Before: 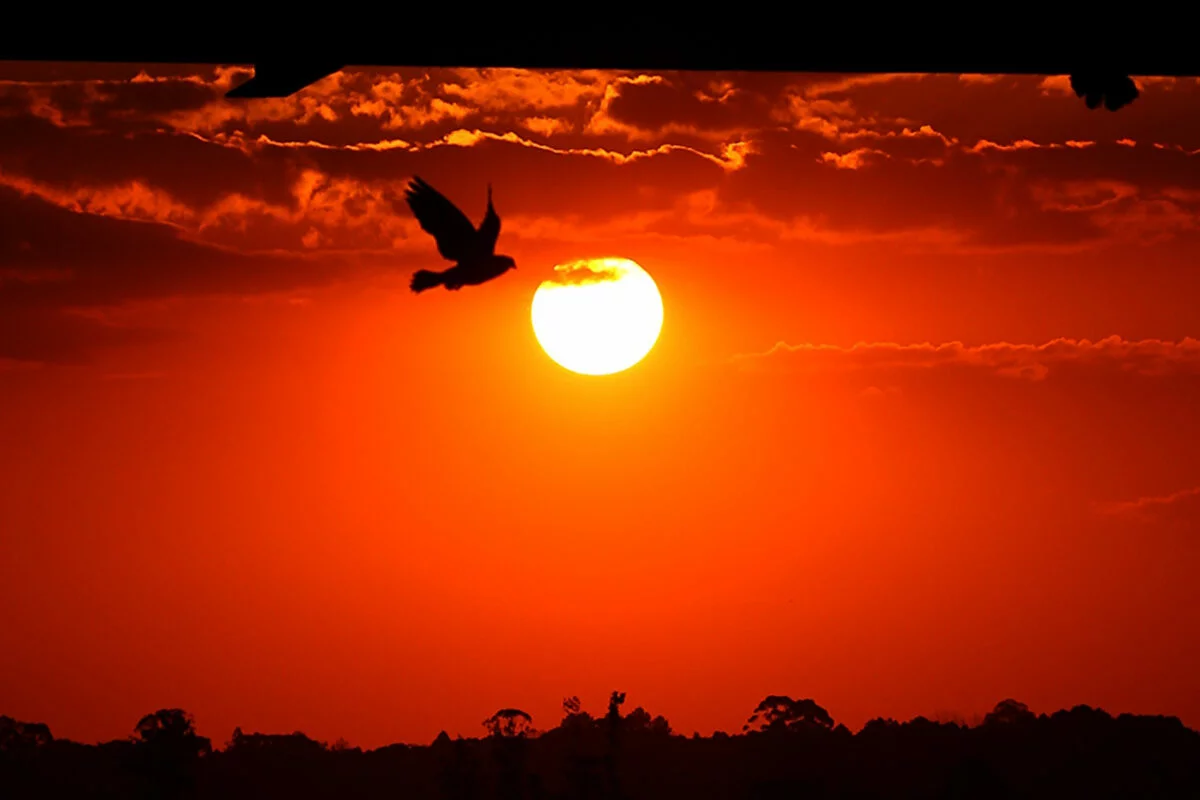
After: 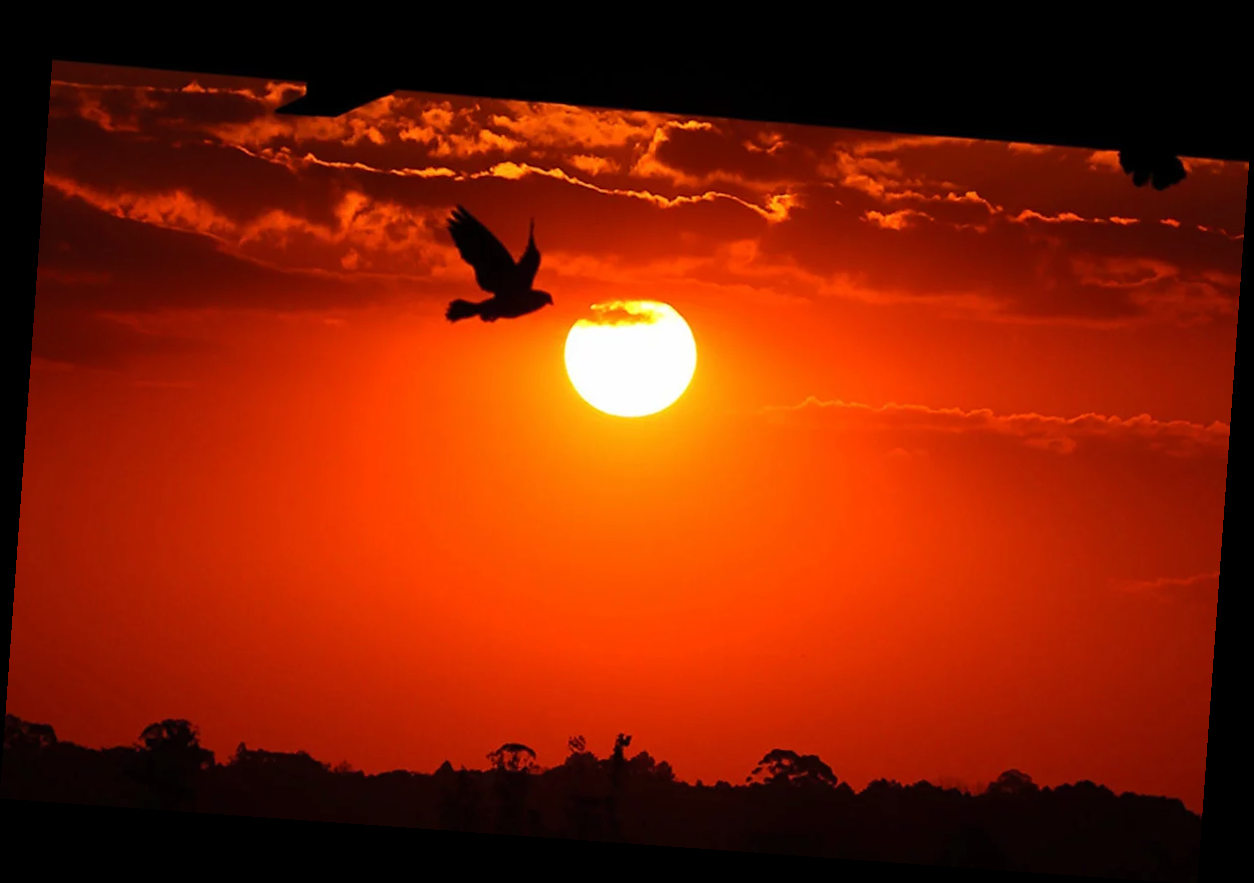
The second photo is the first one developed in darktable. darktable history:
fill light: on, module defaults
rotate and perspective: rotation 4.1°, automatic cropping off
